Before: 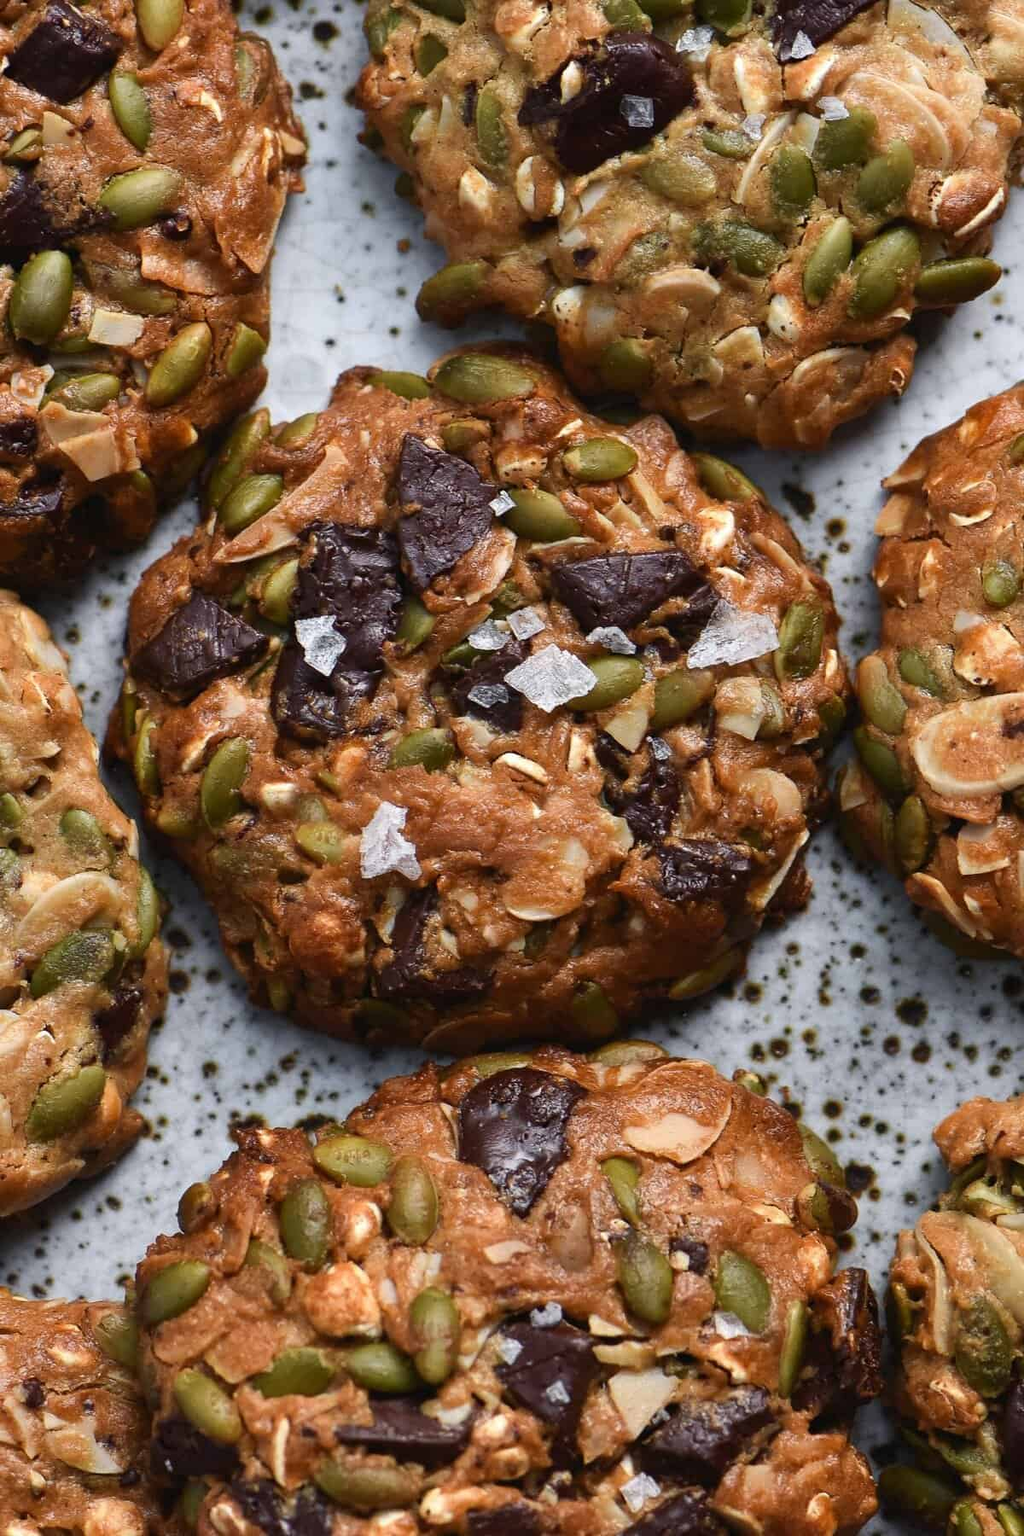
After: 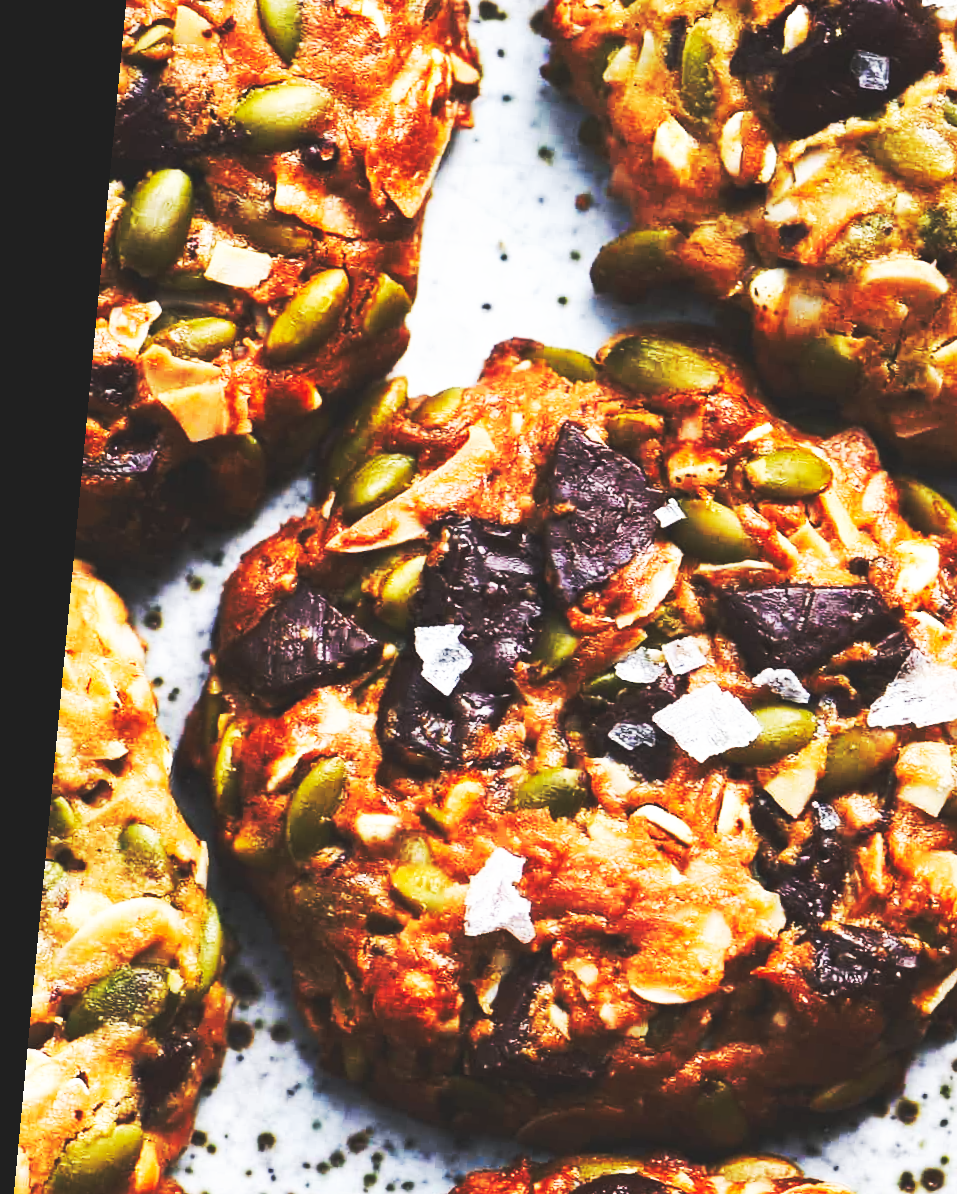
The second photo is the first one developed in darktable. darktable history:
crop and rotate: angle -5.39°, left 2.189%, top 6.843%, right 27.586%, bottom 30.454%
base curve: curves: ch0 [(0, 0.015) (0.085, 0.116) (0.134, 0.298) (0.19, 0.545) (0.296, 0.764) (0.599, 0.982) (1, 1)], preserve colors none
